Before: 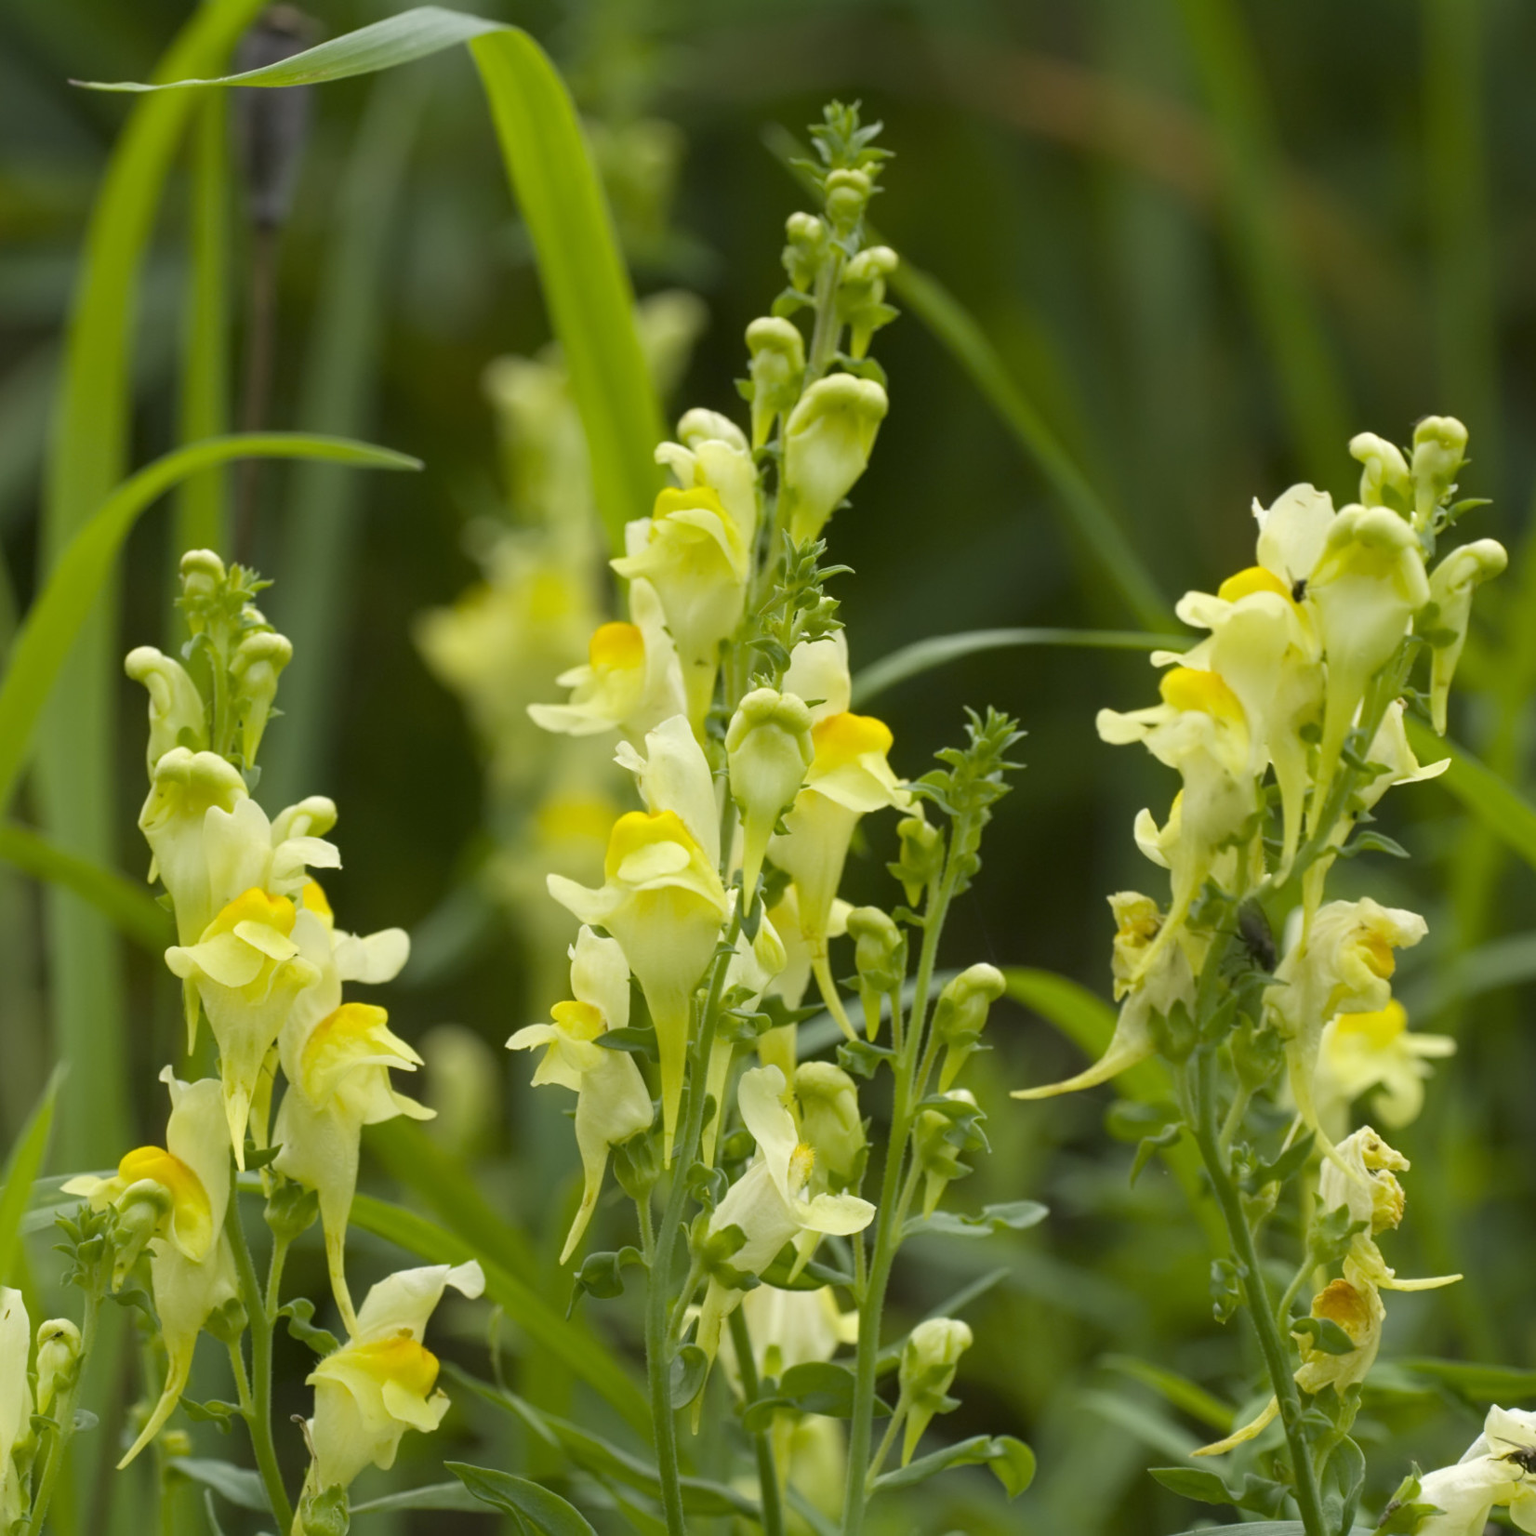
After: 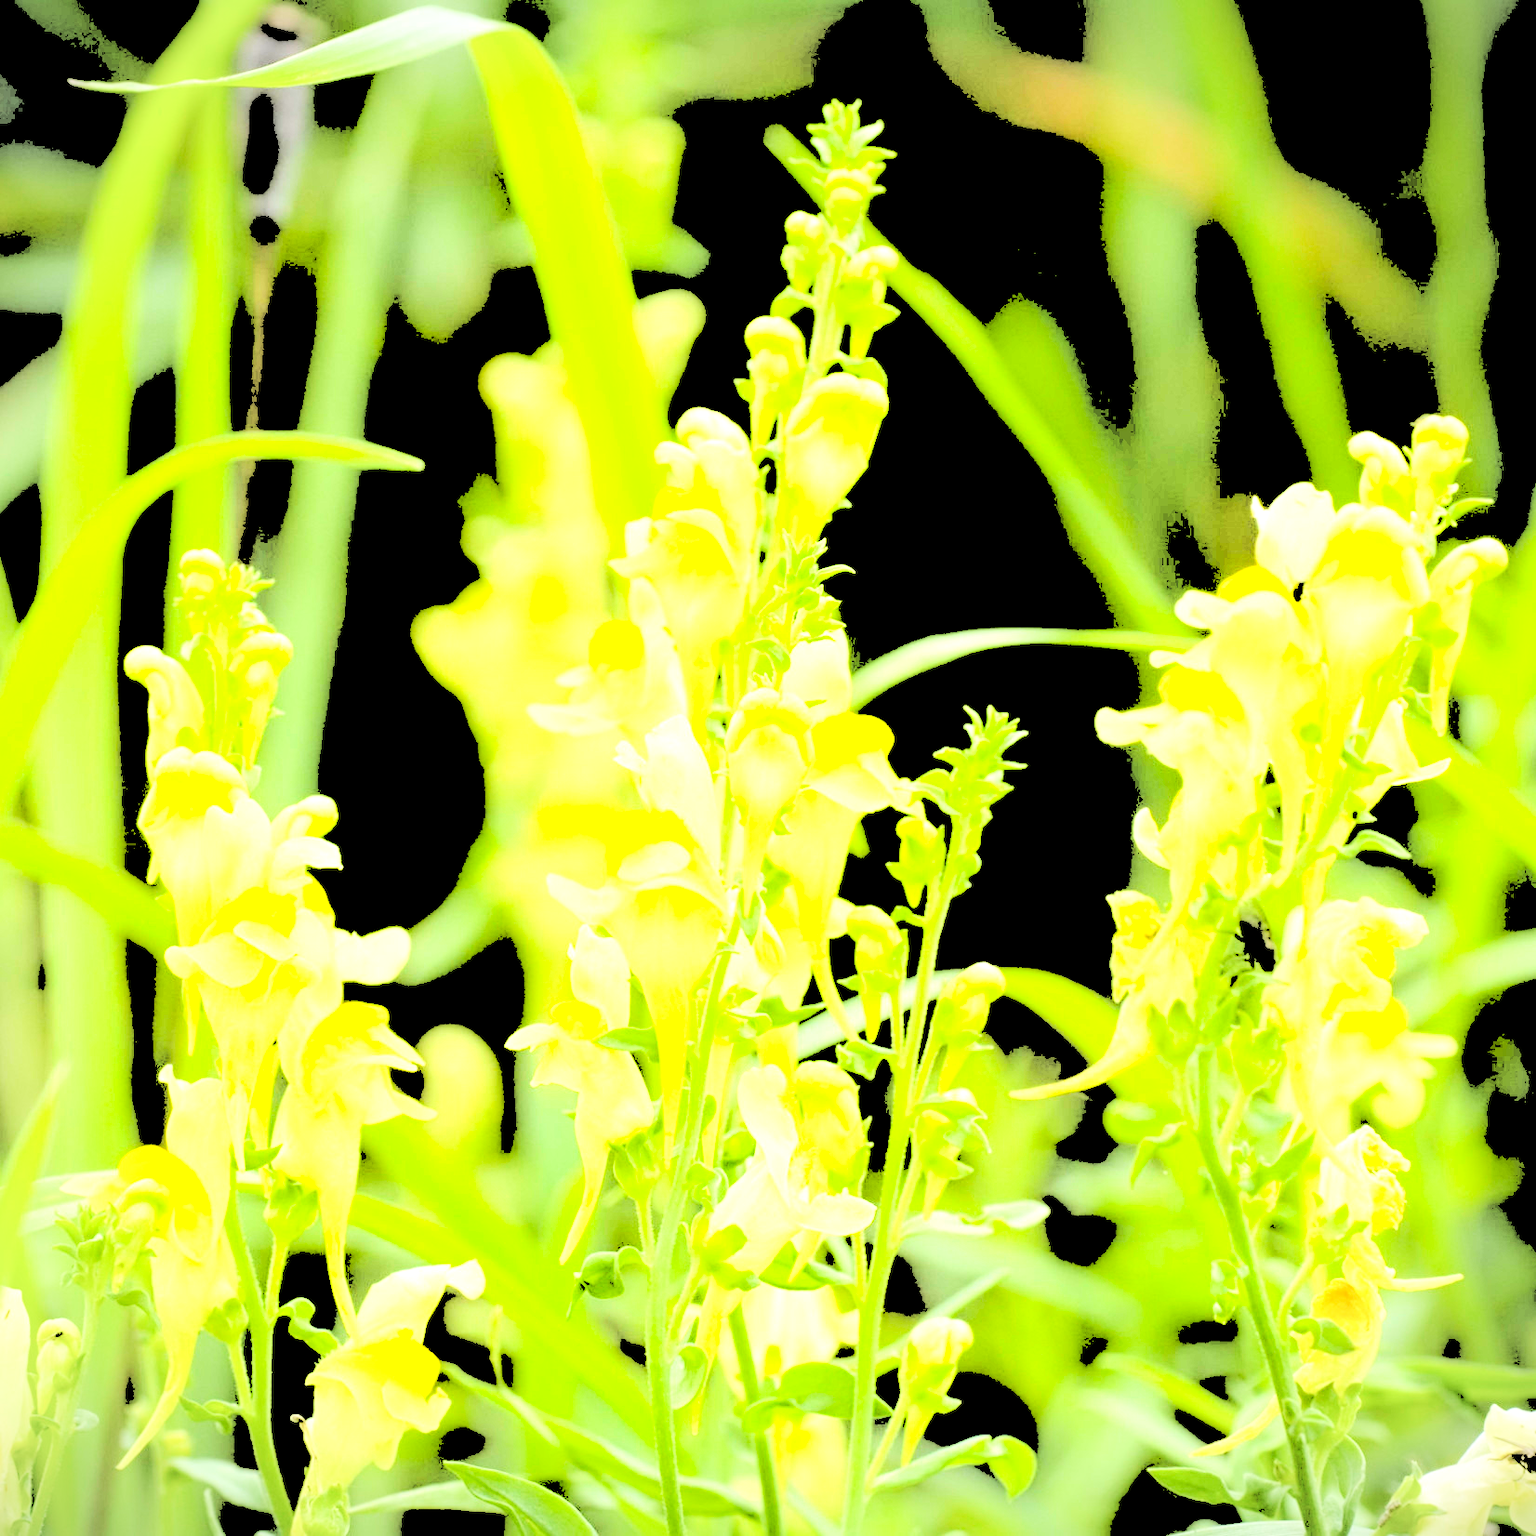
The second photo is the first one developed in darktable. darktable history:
vignetting: fall-off start 97.38%, fall-off radius 79.3%, width/height ratio 1.116
levels: levels [0.246, 0.256, 0.506]
tone equalizer: -8 EV -0.42 EV, -7 EV -0.397 EV, -6 EV -0.3 EV, -5 EV -0.254 EV, -3 EV 0.201 EV, -2 EV 0.327 EV, -1 EV 0.389 EV, +0 EV 0.431 EV, edges refinement/feathering 500, mask exposure compensation -1.57 EV, preserve details no
